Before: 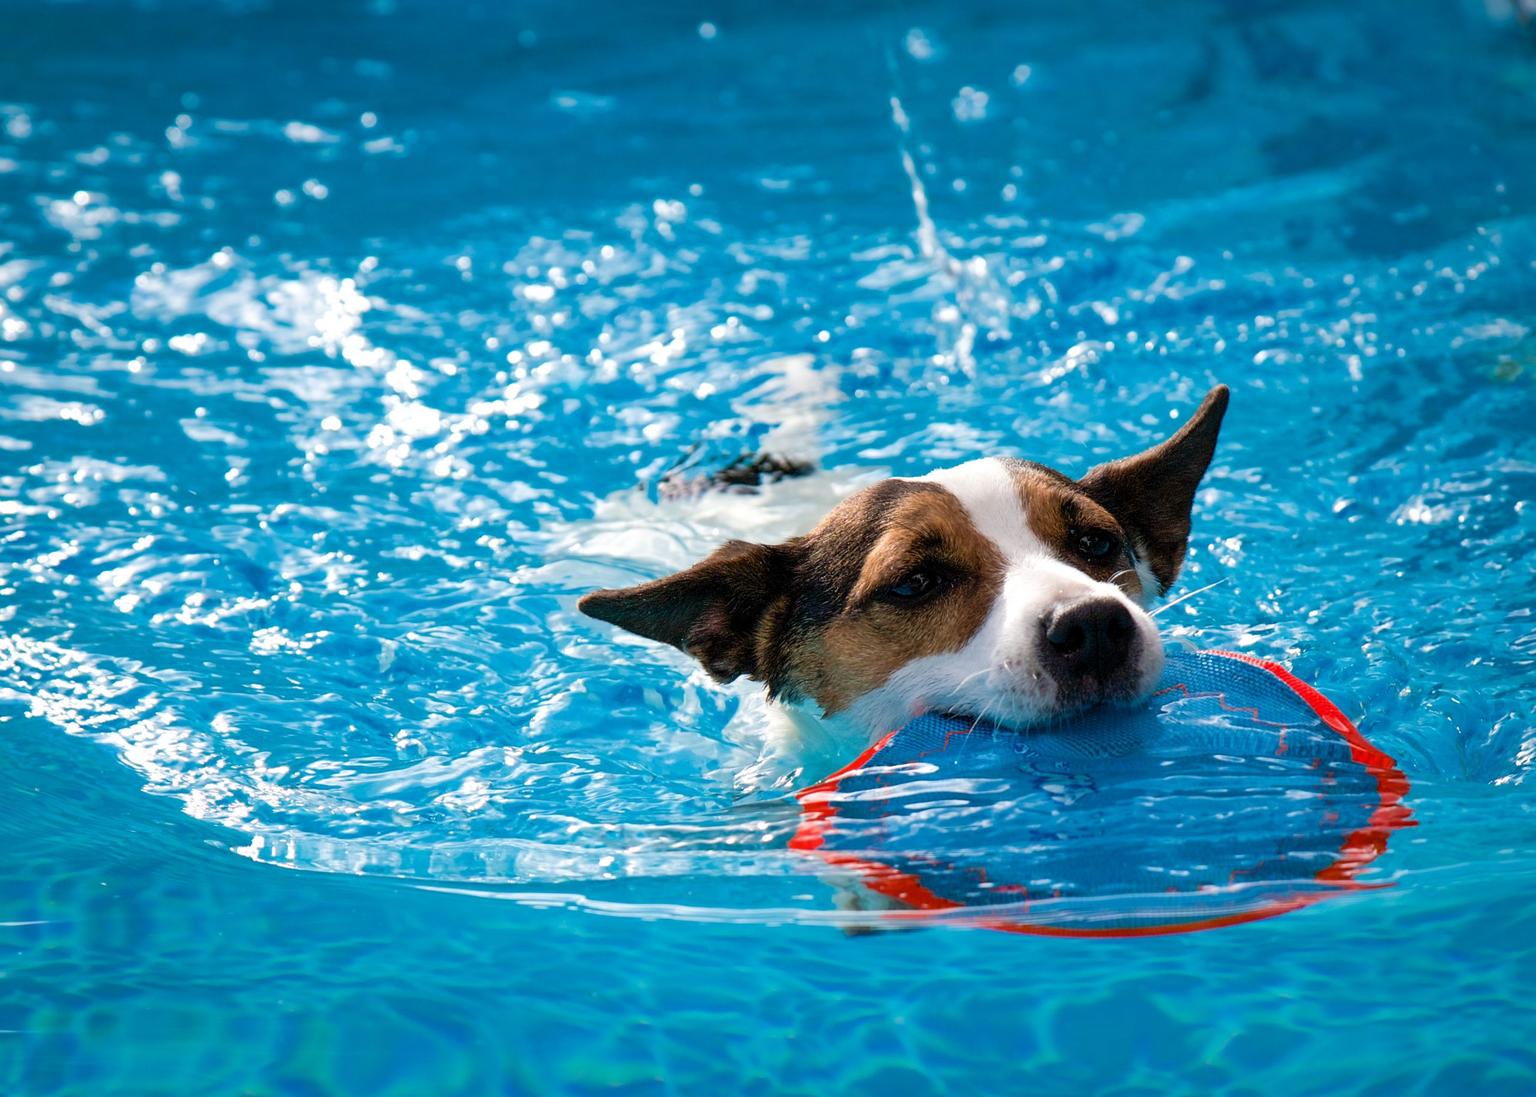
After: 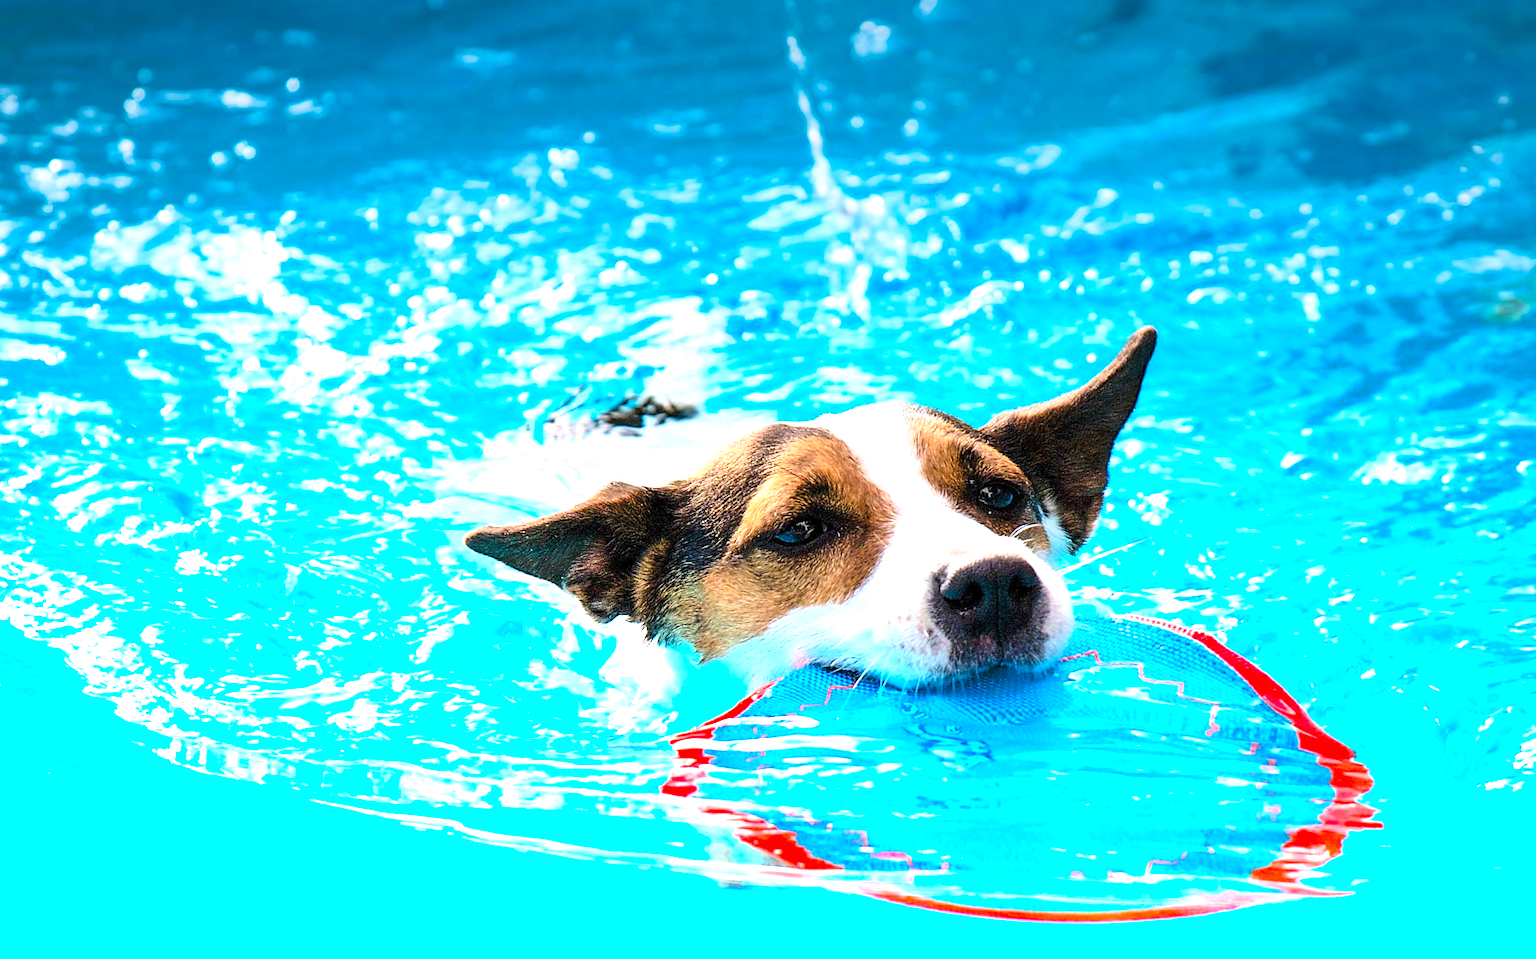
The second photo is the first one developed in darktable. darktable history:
graduated density: density -3.9 EV
contrast brightness saturation: contrast 0.2, brightness 0.16, saturation 0.22
rotate and perspective: rotation 1.69°, lens shift (vertical) -0.023, lens shift (horizontal) -0.291, crop left 0.025, crop right 0.988, crop top 0.092, crop bottom 0.842
sharpen: radius 1.864, amount 0.398, threshold 1.271
